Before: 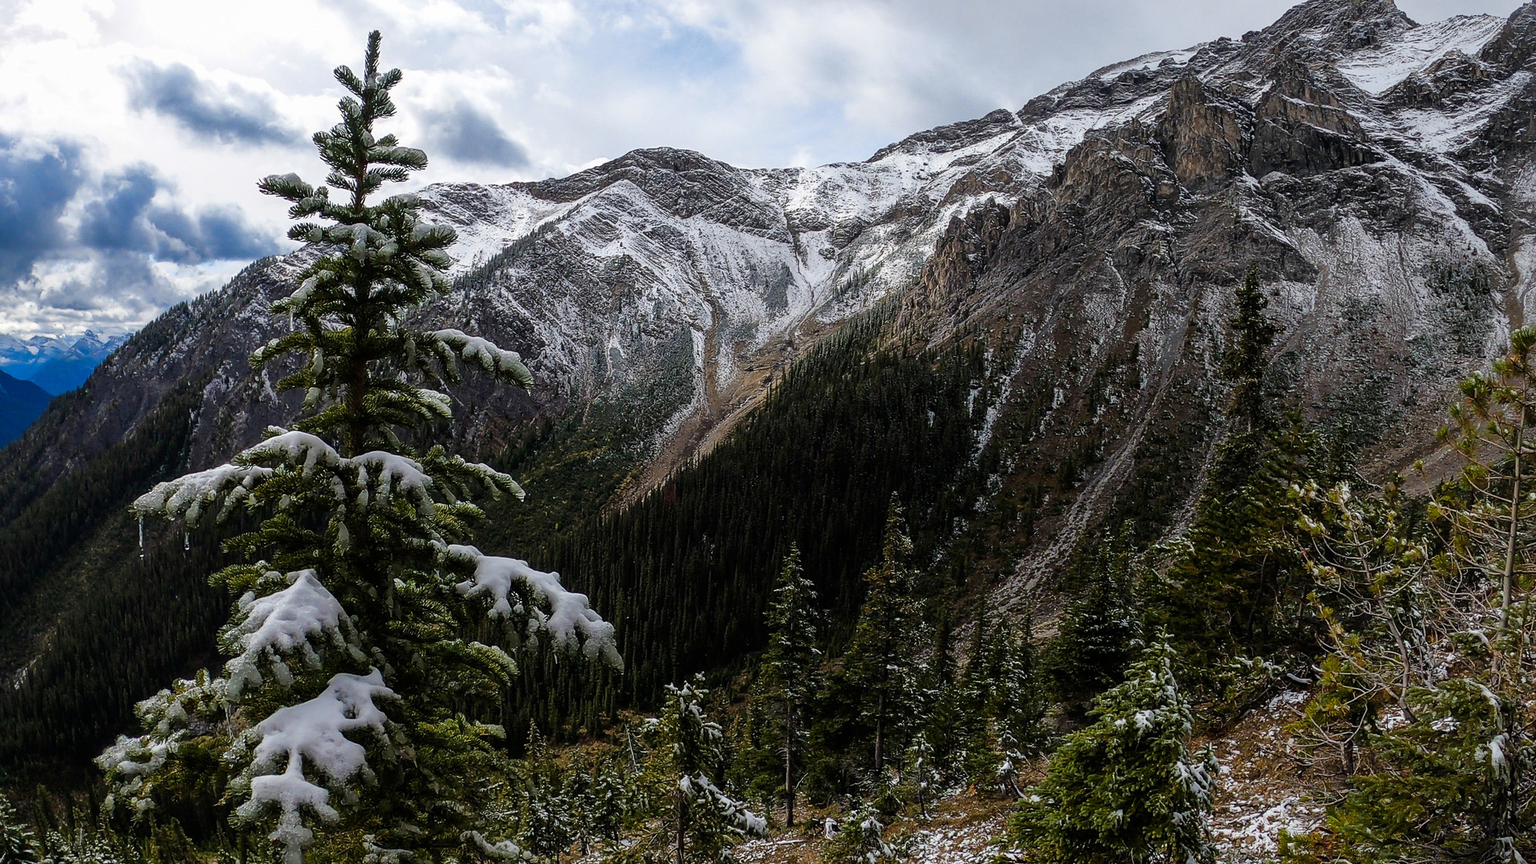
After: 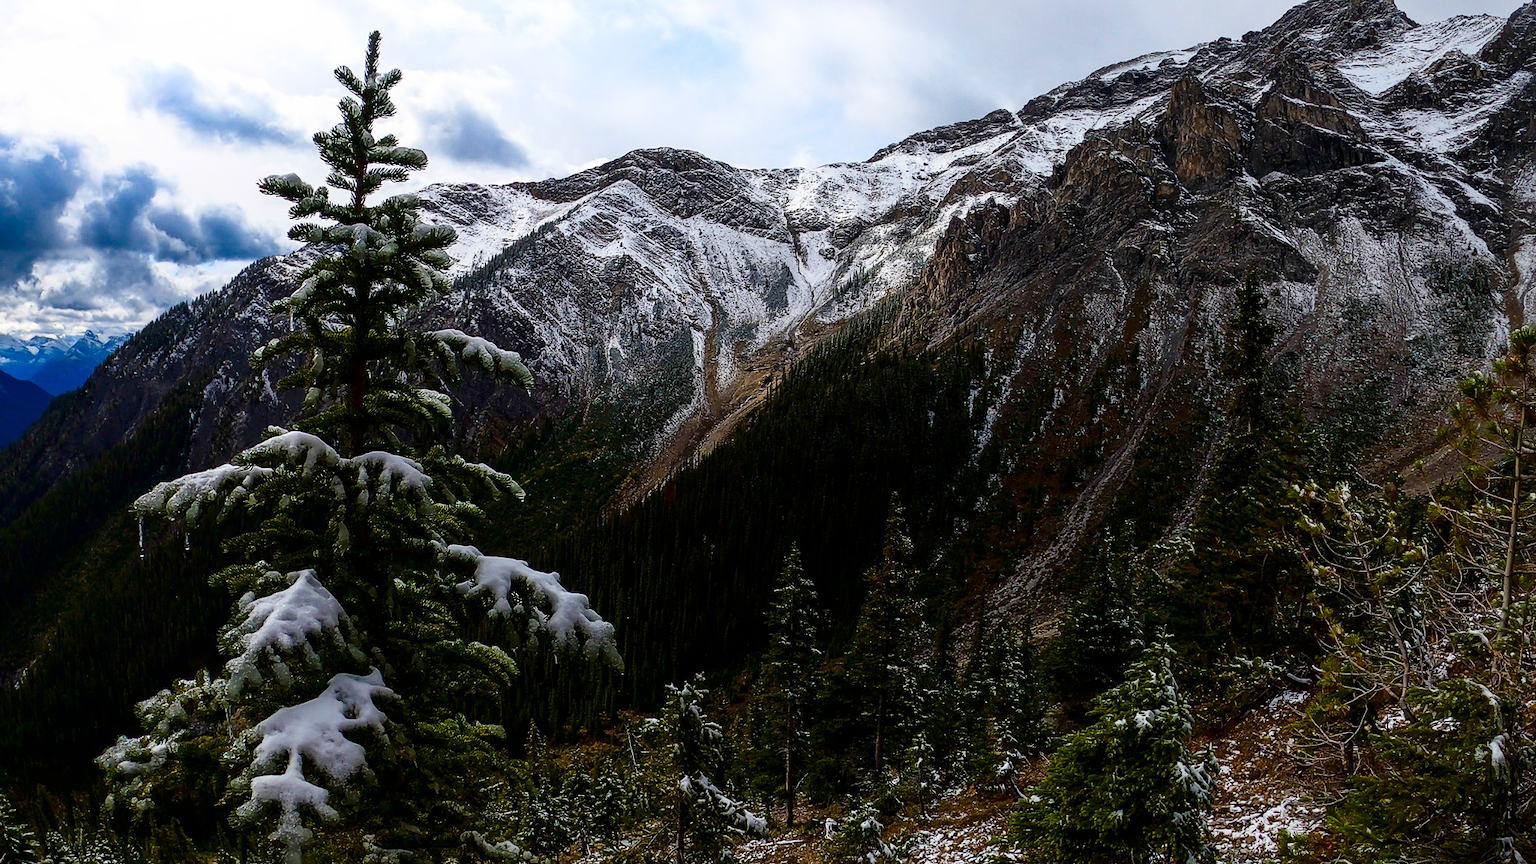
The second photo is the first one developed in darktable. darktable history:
contrast brightness saturation: contrast 0.19, brightness -0.11, saturation 0.21
velvia: strength 15%
shadows and highlights: shadows -24.28, highlights 49.77, soften with gaussian
